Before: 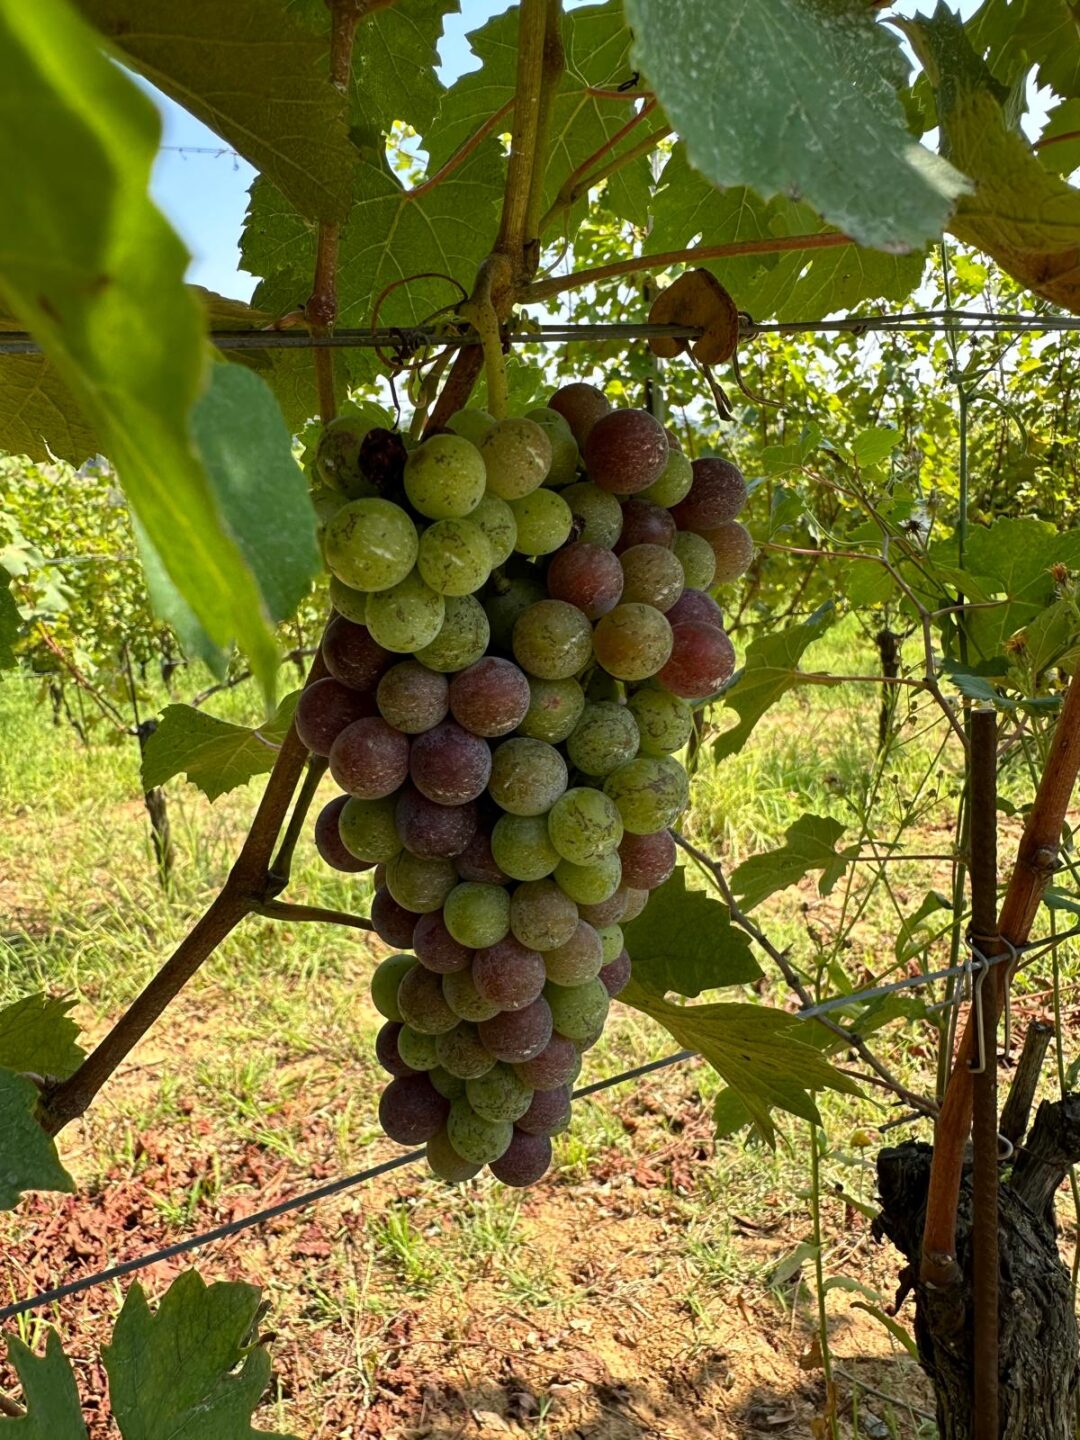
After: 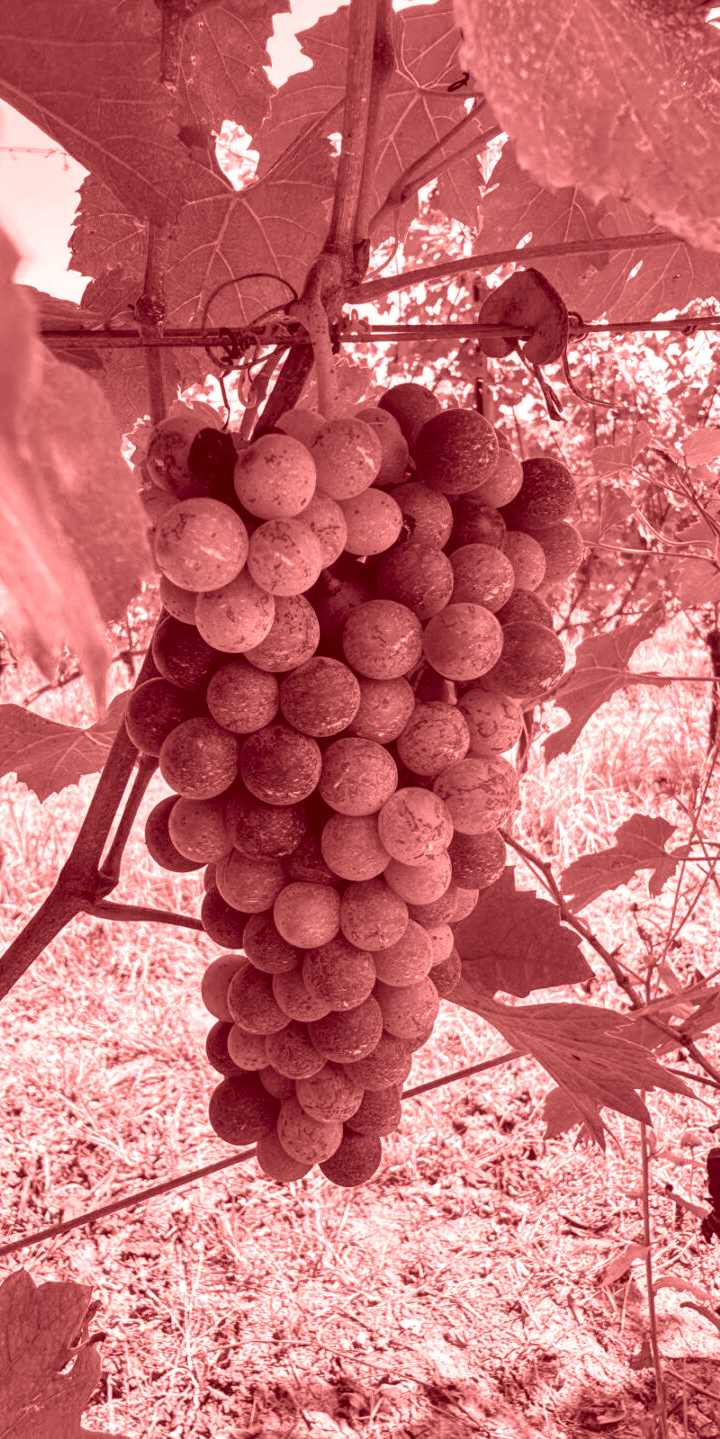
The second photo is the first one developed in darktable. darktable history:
local contrast: on, module defaults
crop and rotate: left 15.754%, right 17.579%
colorize: saturation 60%, source mix 100%
